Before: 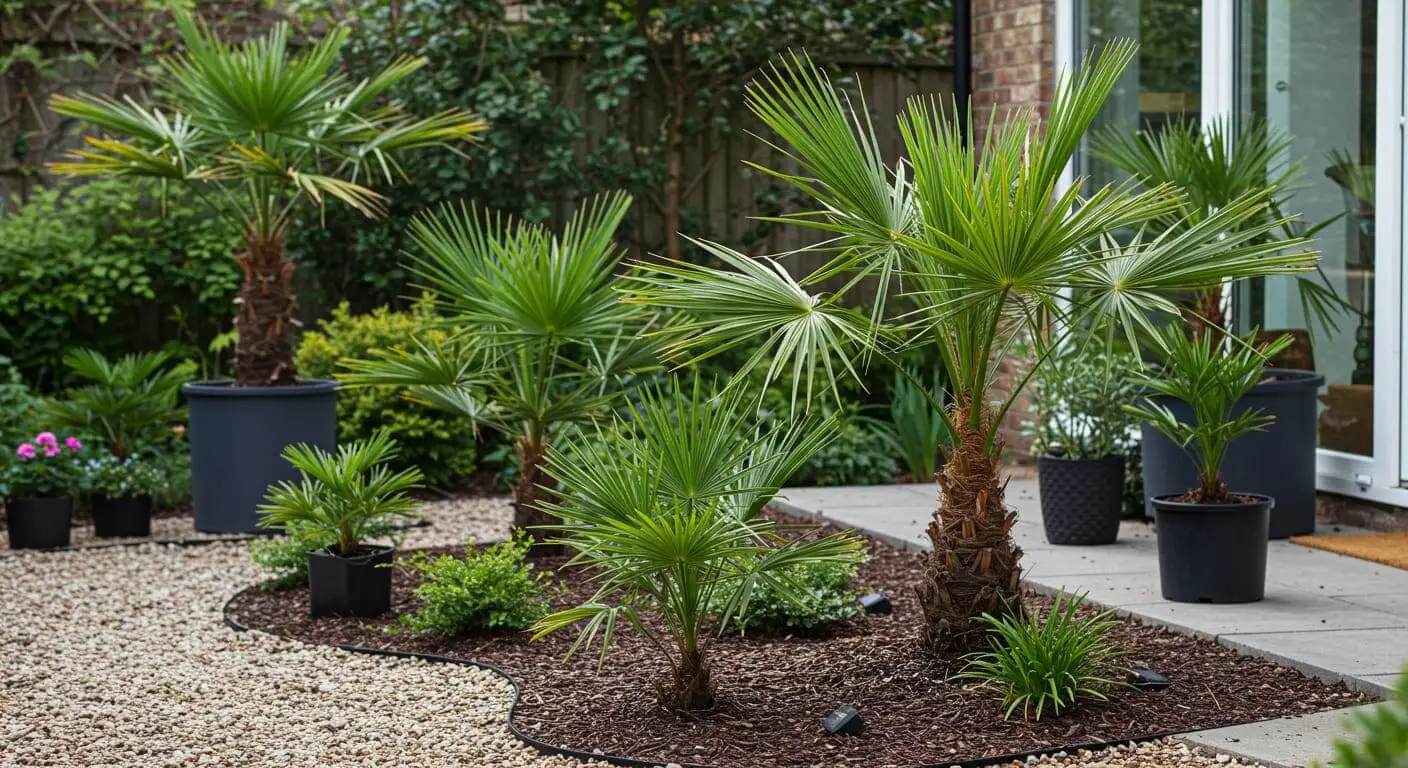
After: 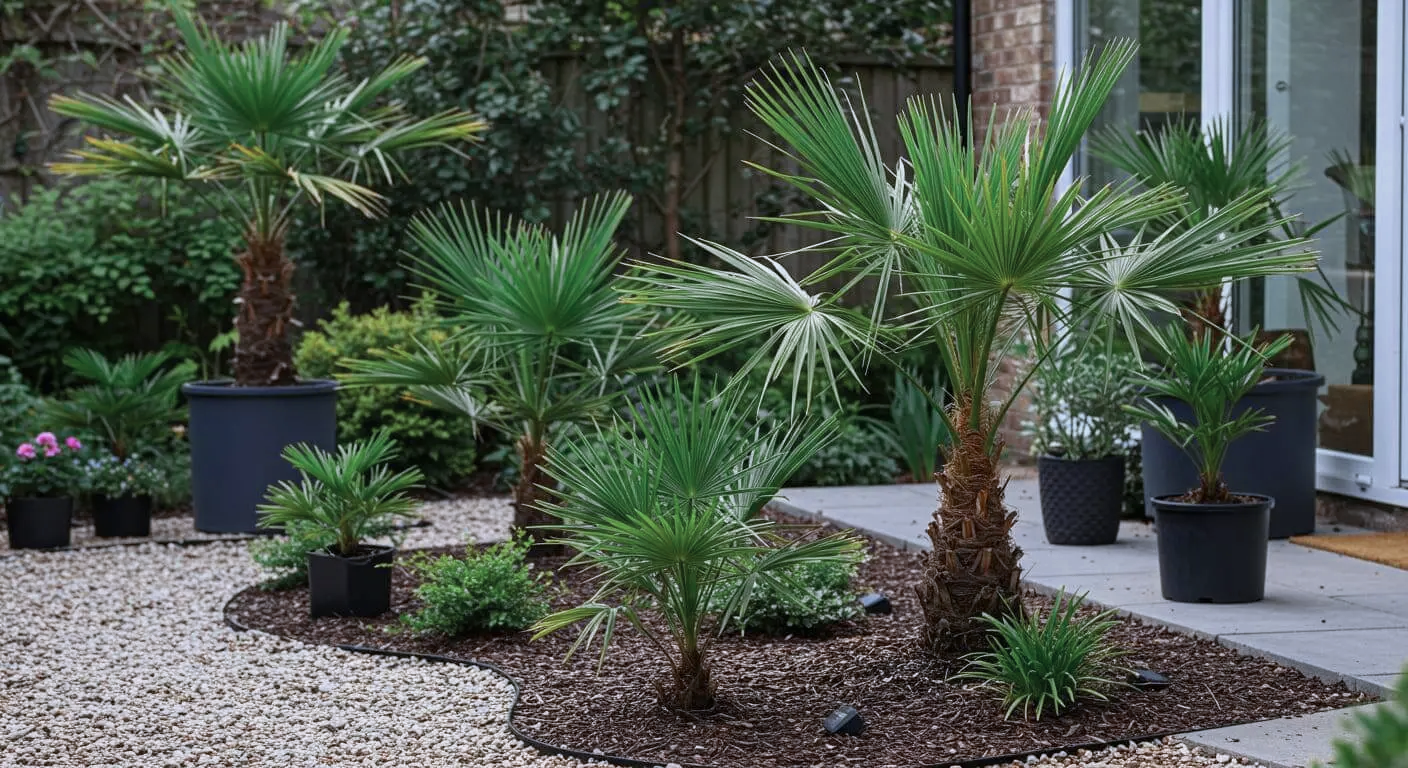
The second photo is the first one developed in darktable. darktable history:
exposure: exposure -0.04 EV, compensate highlight preservation false
white balance: red 0.967, blue 1.119, emerald 0.756
color zones: curves: ch0 [(0, 0.5) (0.125, 0.4) (0.25, 0.5) (0.375, 0.4) (0.5, 0.4) (0.625, 0.35) (0.75, 0.35) (0.875, 0.5)]; ch1 [(0, 0.35) (0.125, 0.45) (0.25, 0.35) (0.375, 0.35) (0.5, 0.35) (0.625, 0.35) (0.75, 0.45) (0.875, 0.35)]; ch2 [(0, 0.6) (0.125, 0.5) (0.25, 0.5) (0.375, 0.6) (0.5, 0.6) (0.625, 0.5) (0.75, 0.5) (0.875, 0.5)]
